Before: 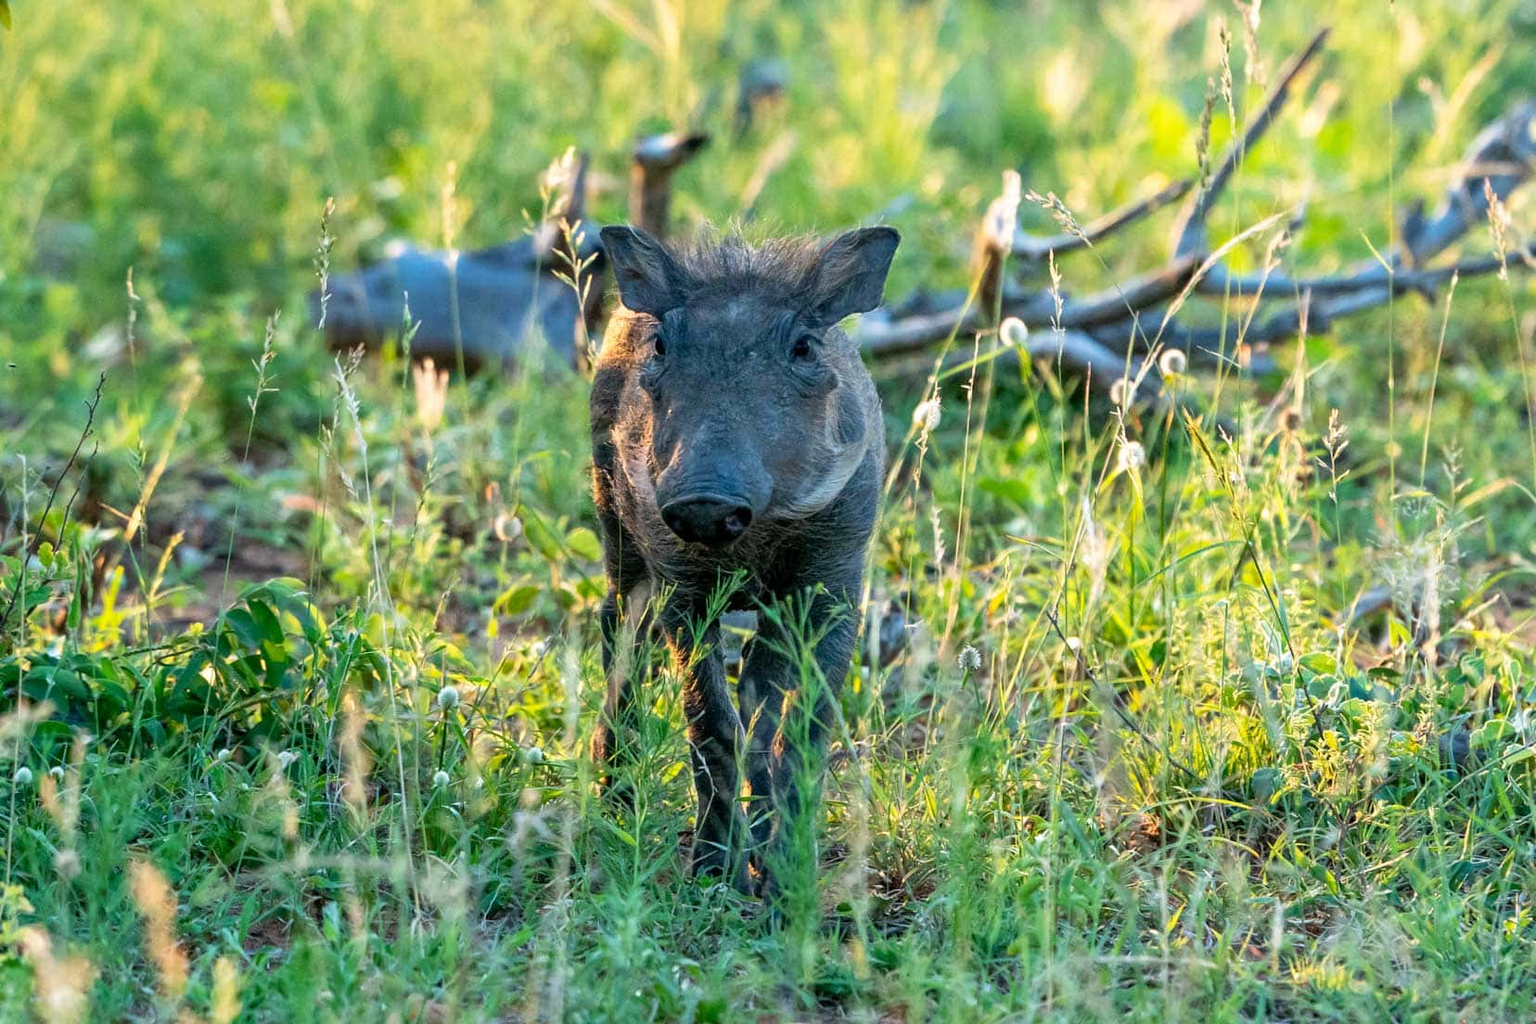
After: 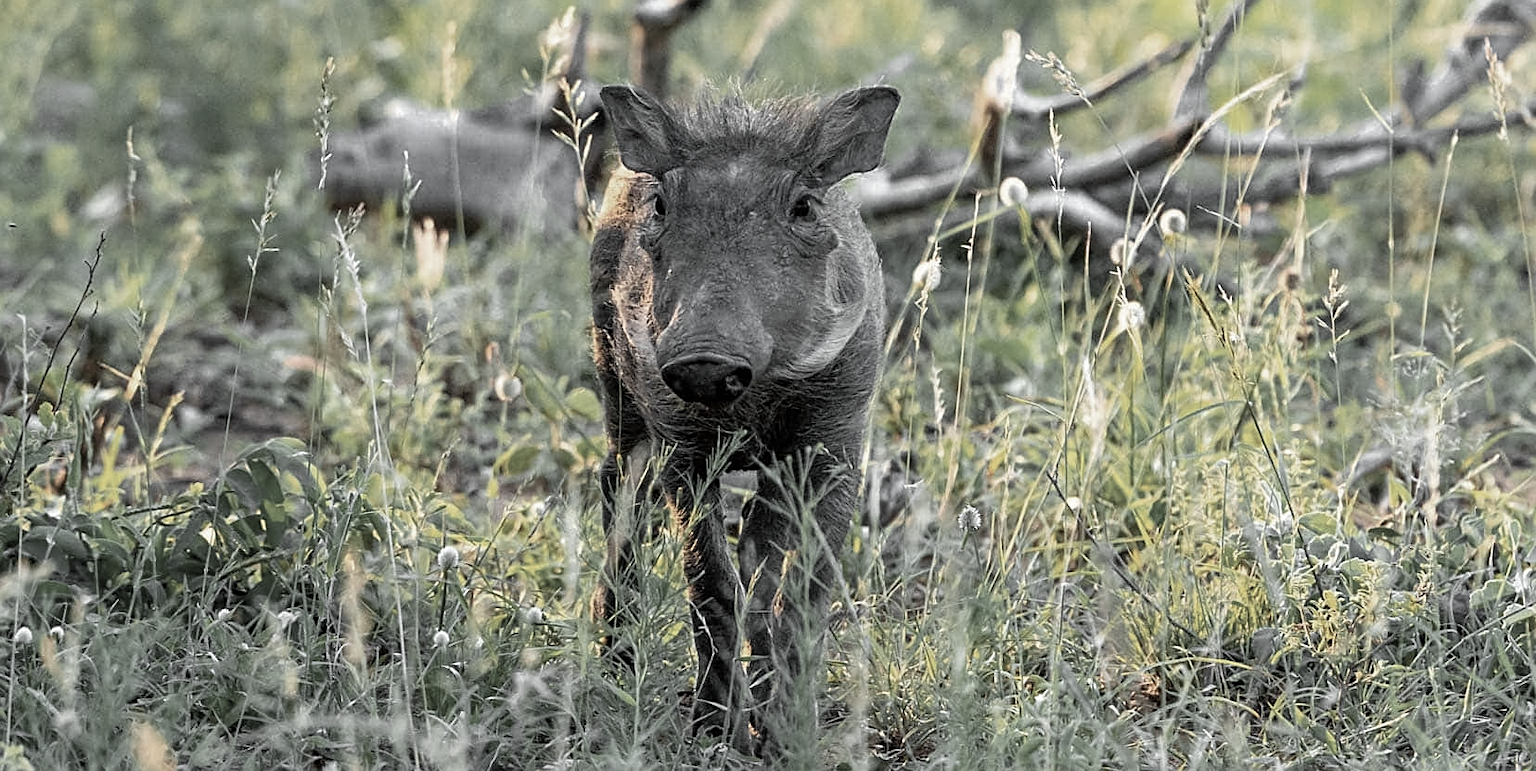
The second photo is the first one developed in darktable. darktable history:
sharpen: on, module defaults
crop: top 13.749%, bottom 10.85%
color zones: curves: ch0 [(0, 0.613) (0.01, 0.613) (0.245, 0.448) (0.498, 0.529) (0.642, 0.665) (0.879, 0.777) (0.99, 0.613)]; ch1 [(0, 0.035) (0.121, 0.189) (0.259, 0.197) (0.415, 0.061) (0.589, 0.022) (0.732, 0.022) (0.857, 0.026) (0.991, 0.053)]
color correction: highlights a* -1.14, highlights b* 4.53, shadows a* 3.6
